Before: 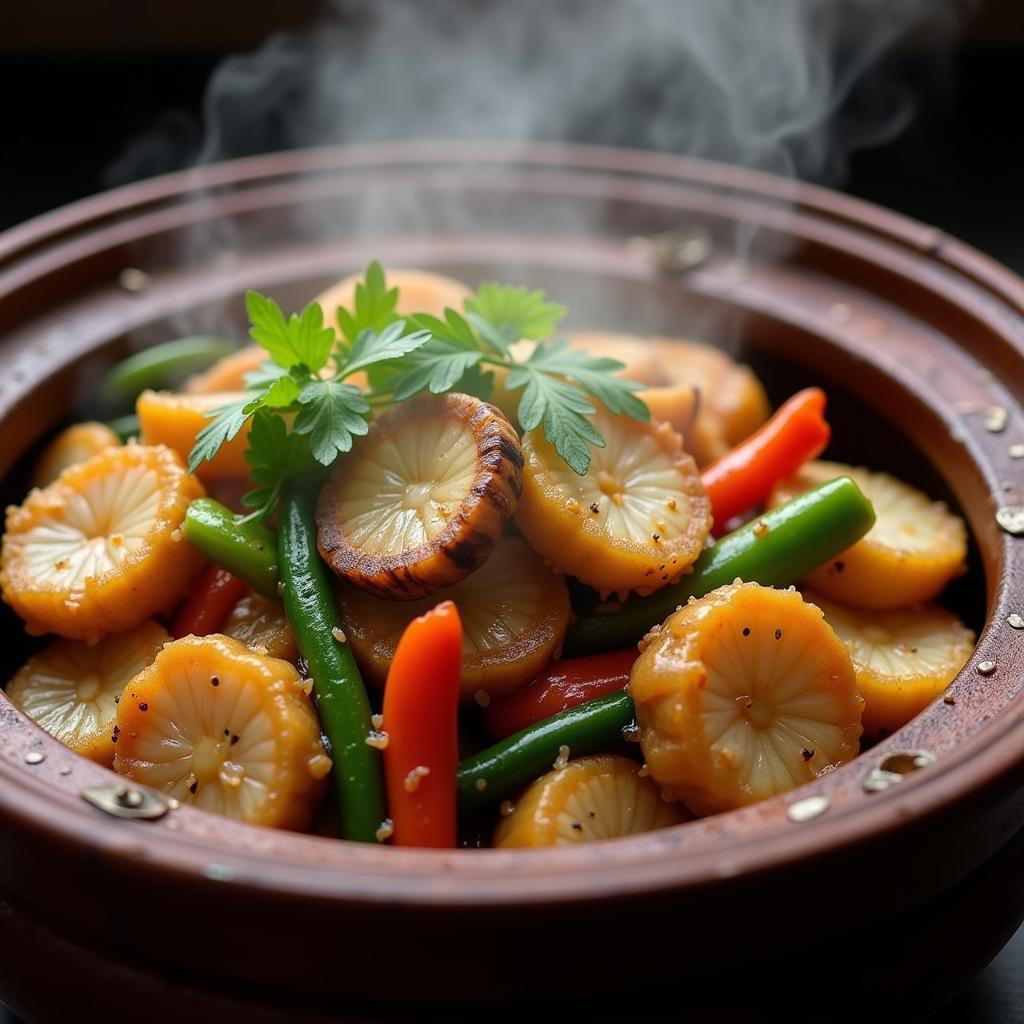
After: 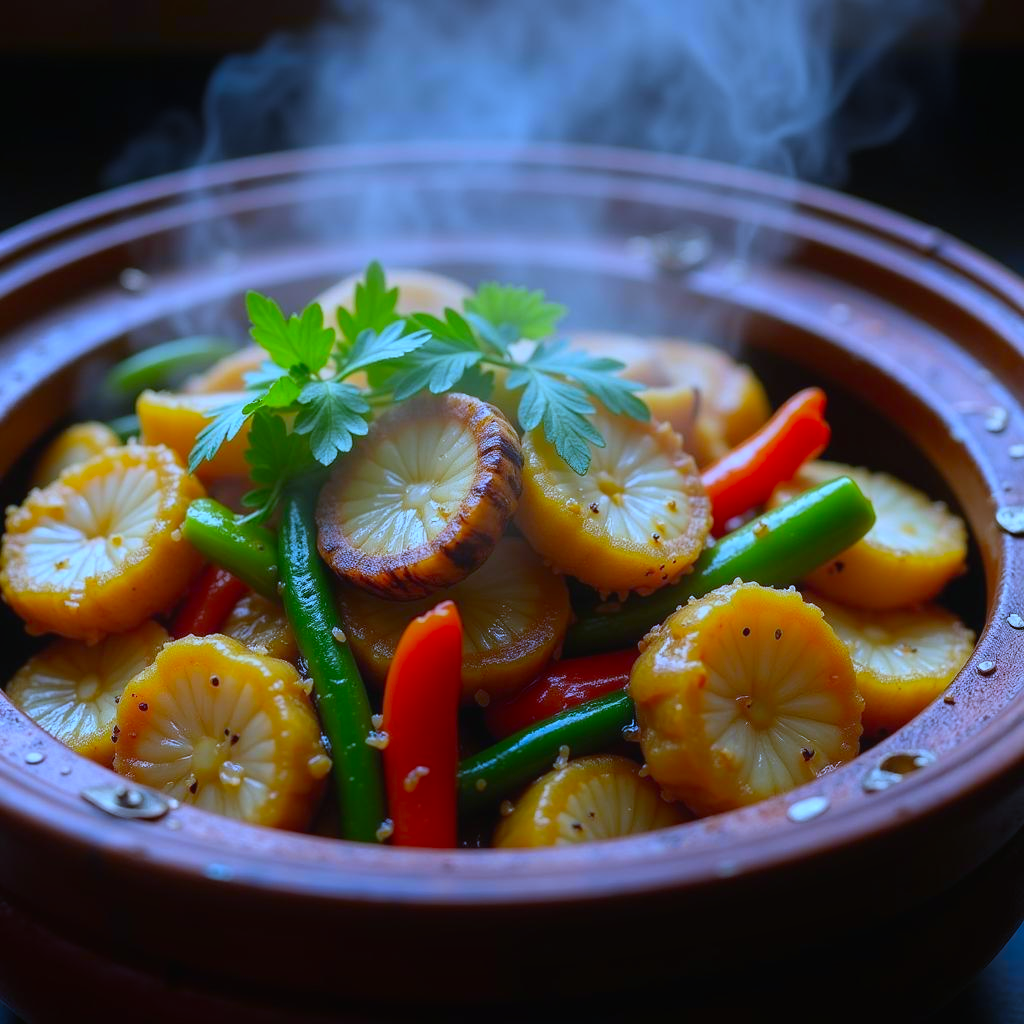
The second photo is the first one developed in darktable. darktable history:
shadows and highlights: radius 59.72, shadows -38.95, white point adjustment -1.93, highlights -55.09, compress 24.91%, highlights color adjustment 51.58%, soften with gaussian
exposure: black level correction -0.028, exposure -0.095 EV
white balance: red 0.816, blue 1.347
contrast brightness saturation: brightness 0.04, saturation 0.41
